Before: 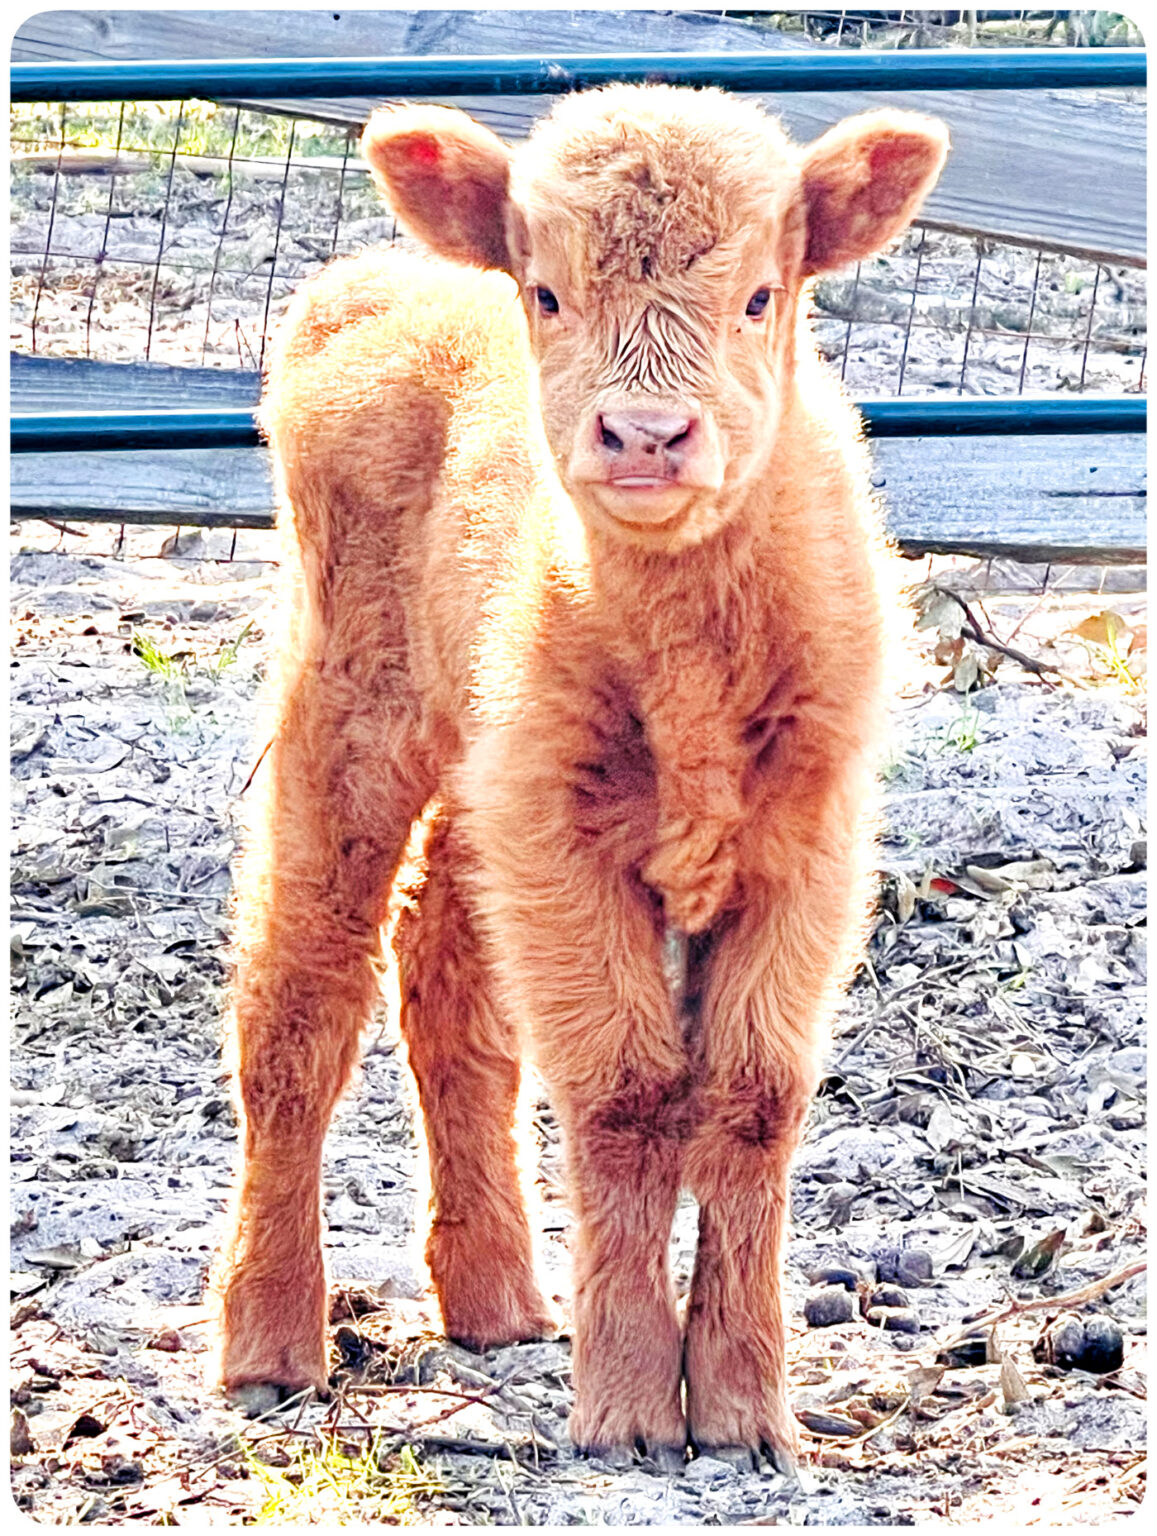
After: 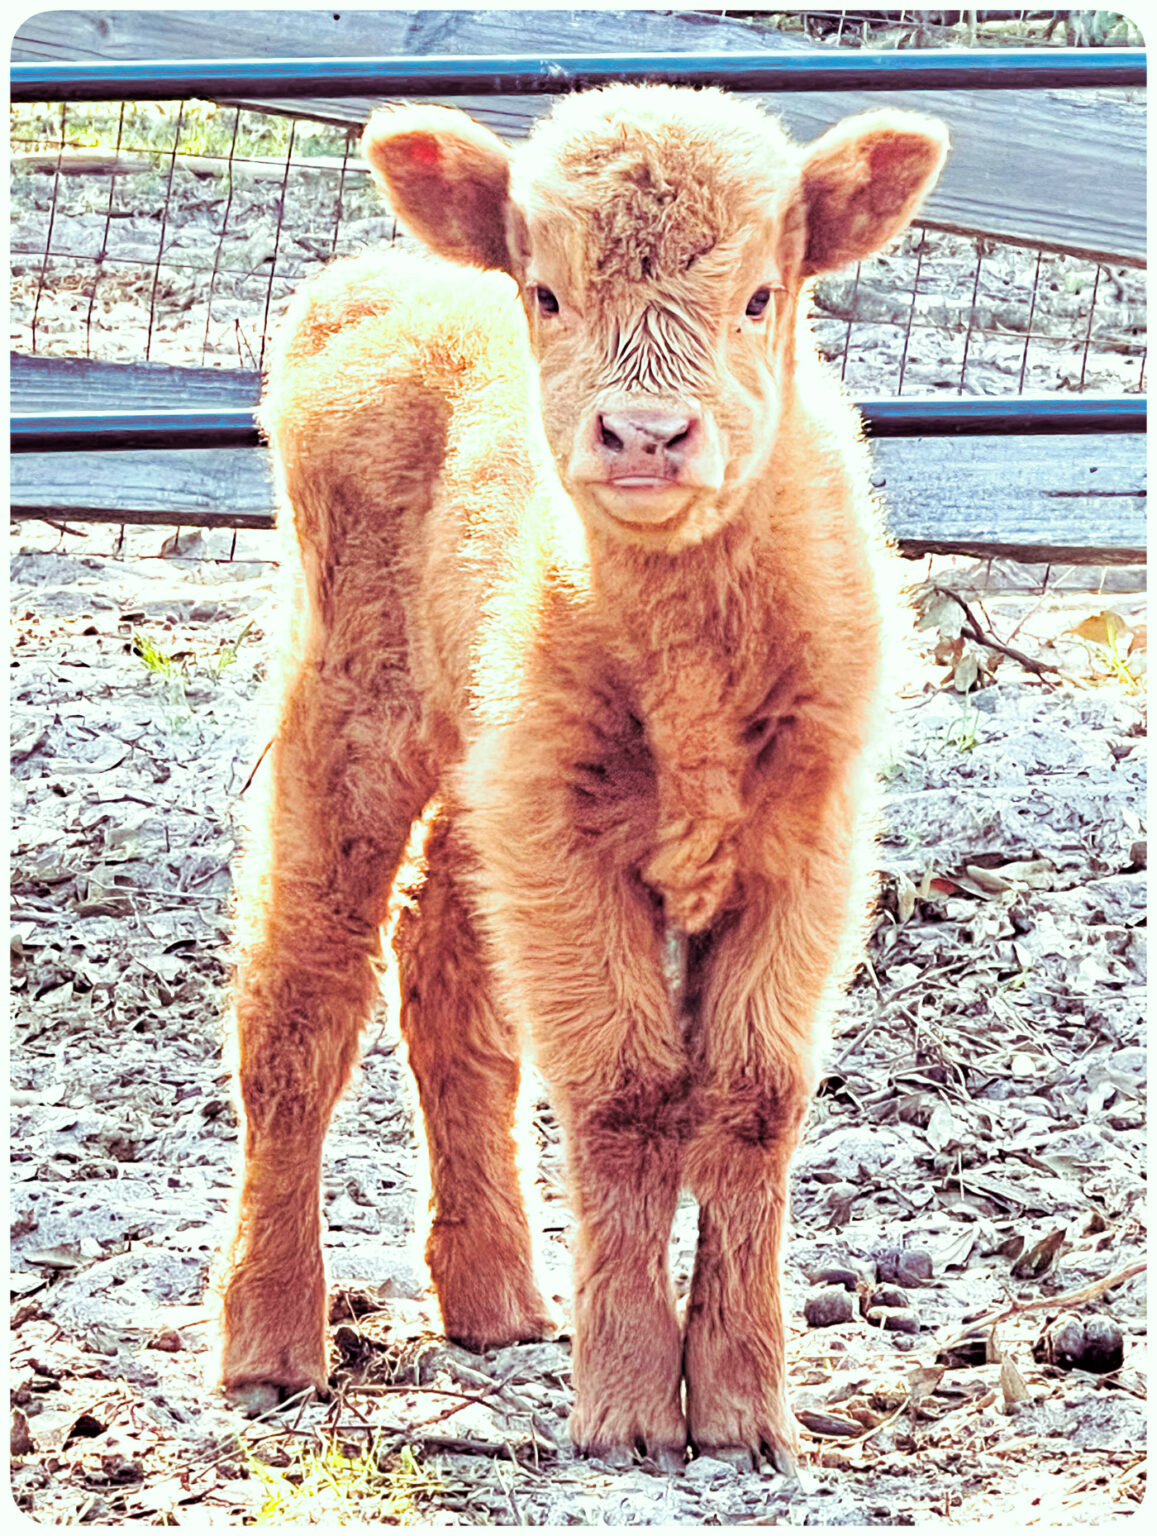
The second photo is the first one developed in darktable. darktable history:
split-toning: highlights › hue 180°
color correction: highlights a* -4.73, highlights b* 5.06, saturation 0.97
